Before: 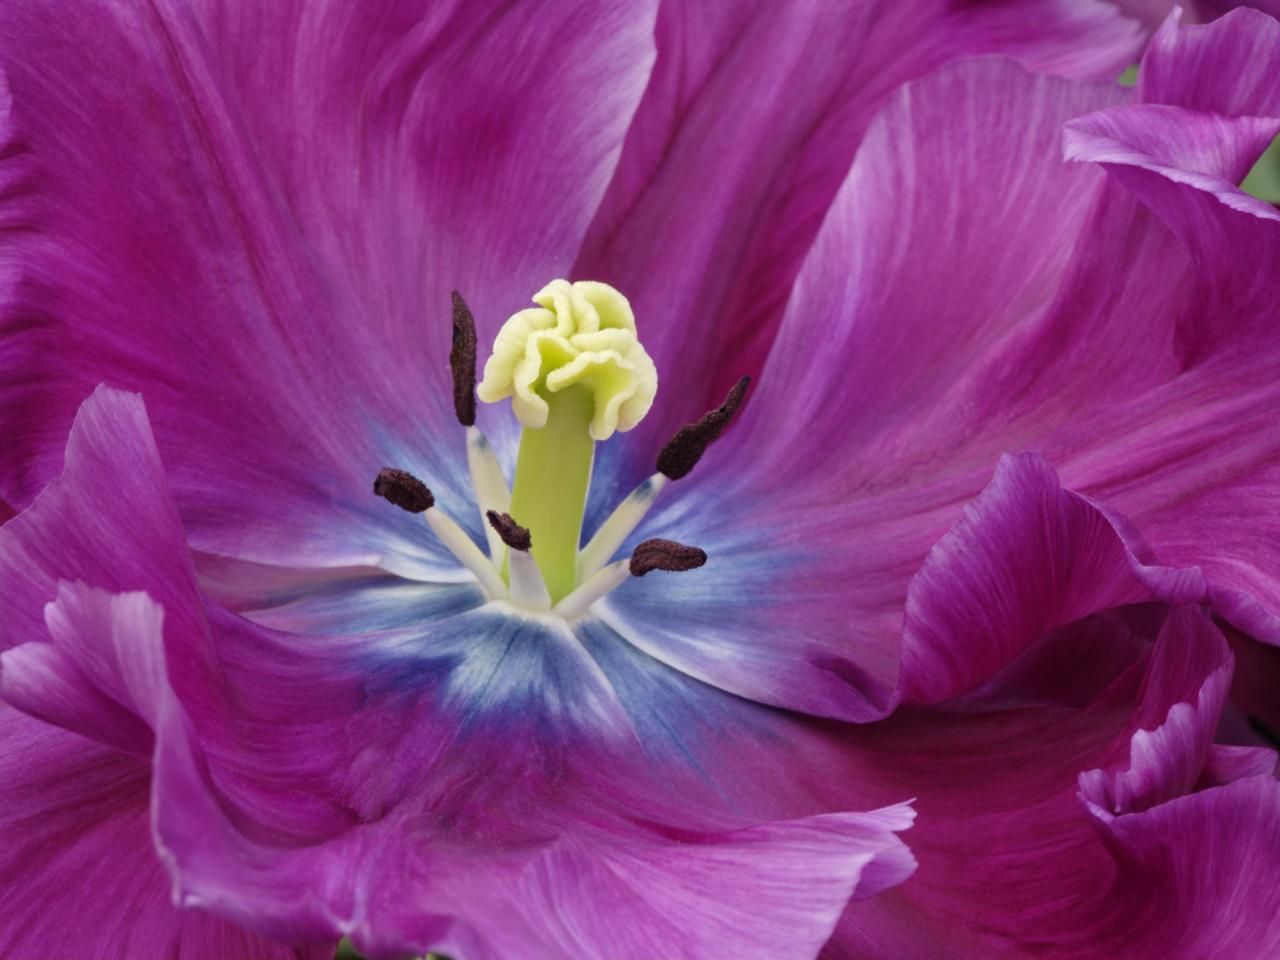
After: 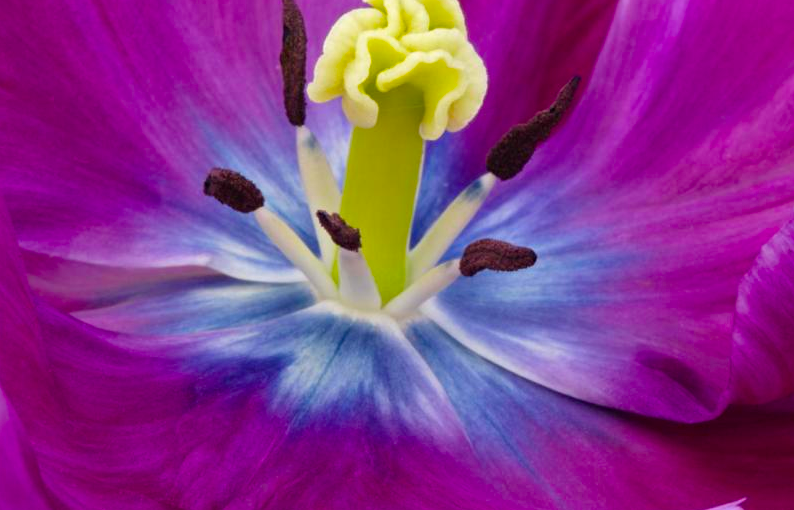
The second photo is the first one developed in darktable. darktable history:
crop: left 13.312%, top 31.28%, right 24.627%, bottom 15.582%
color balance rgb: linear chroma grading › global chroma 15%, perceptual saturation grading › global saturation 30%
